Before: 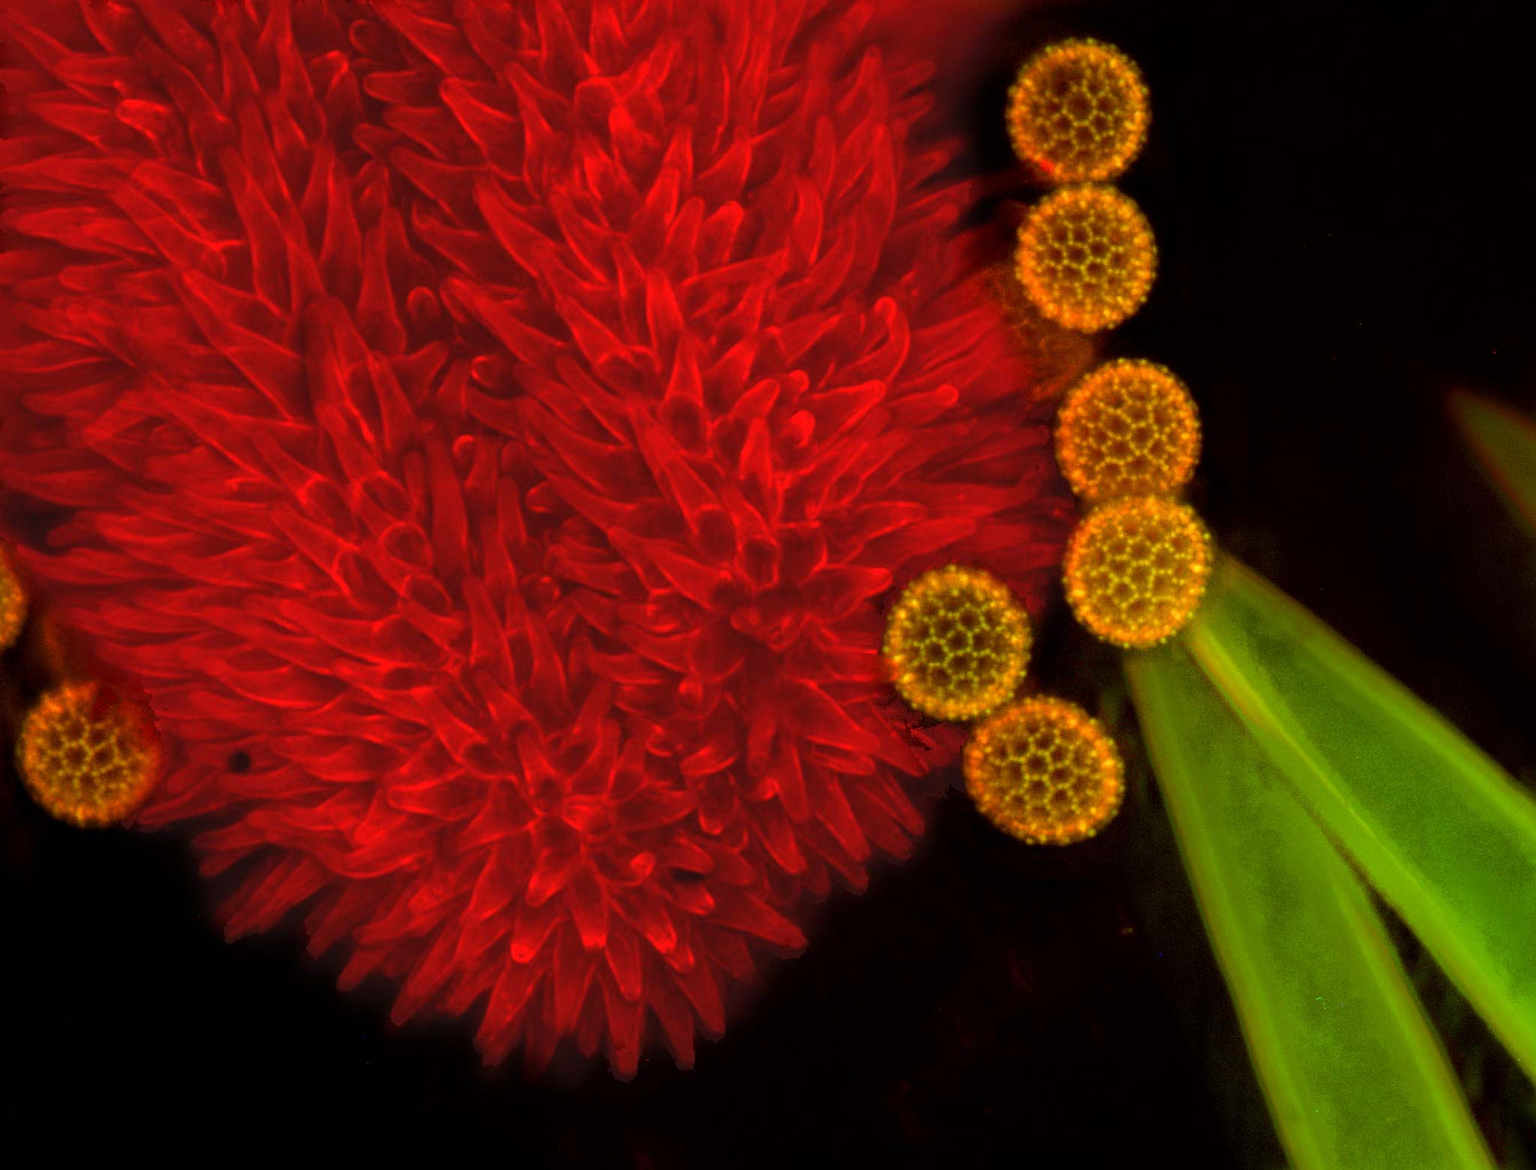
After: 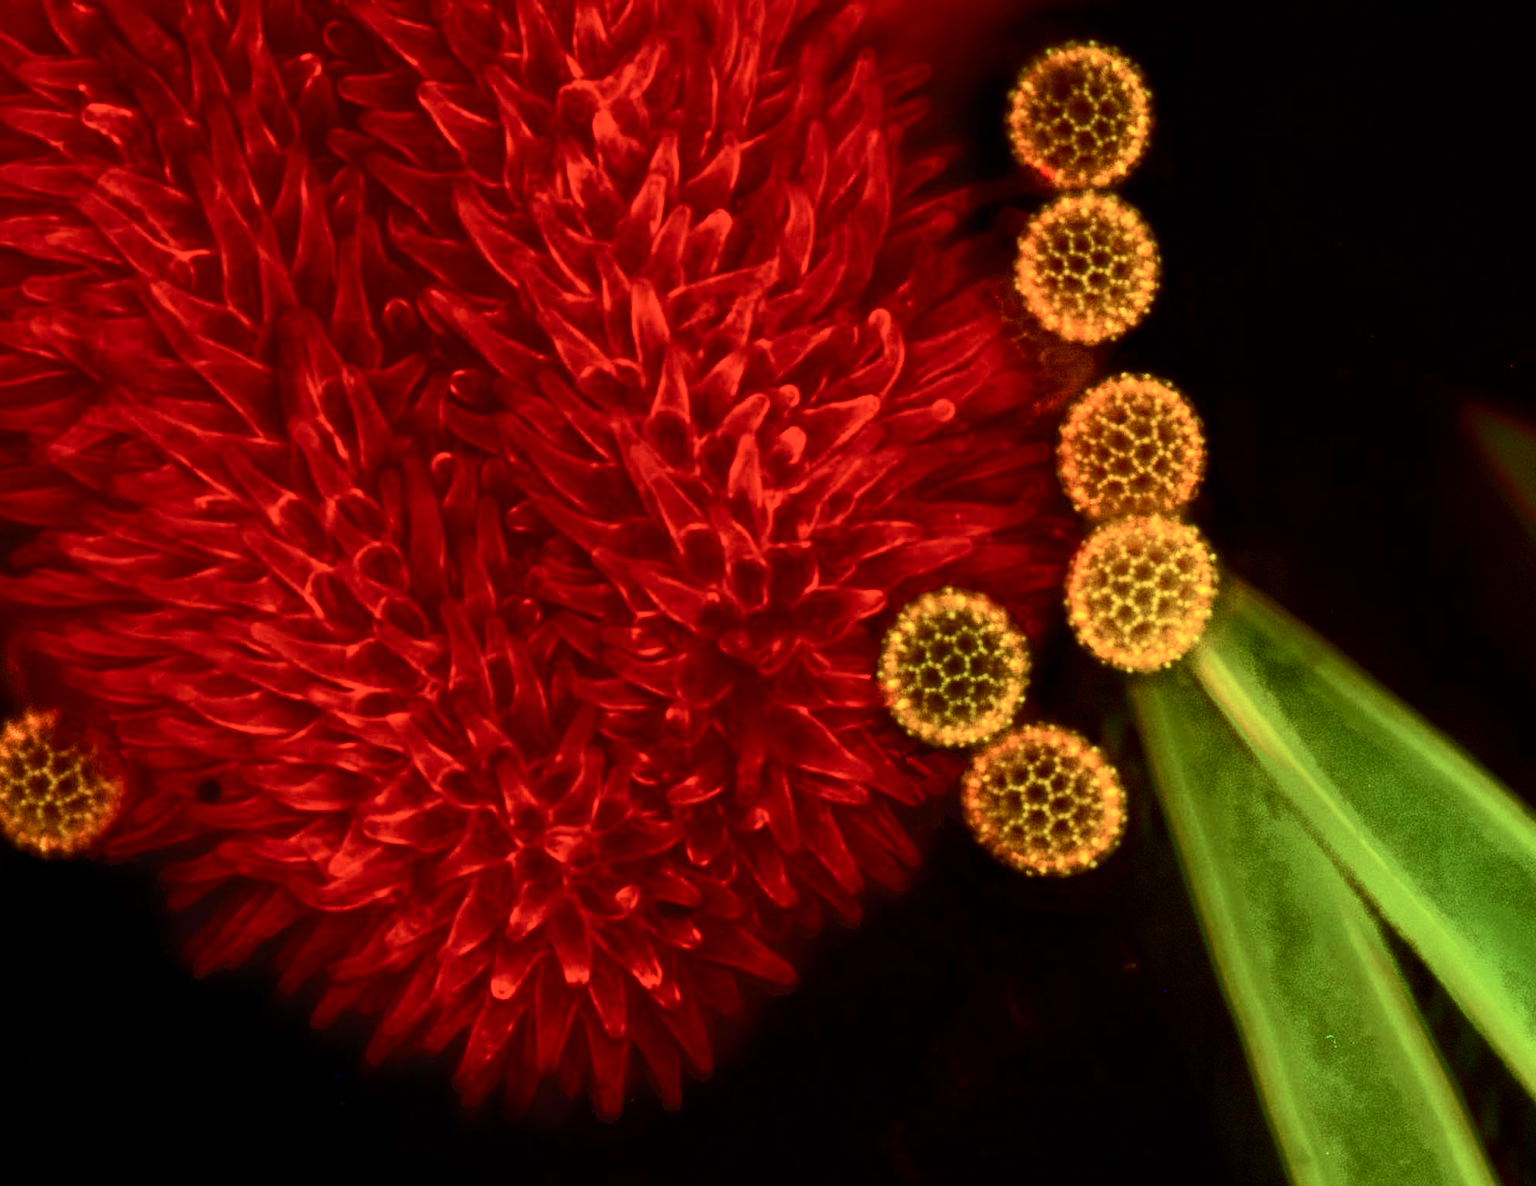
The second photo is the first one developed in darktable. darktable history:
crop and rotate: left 2.536%, right 1.107%, bottom 2.246%
contrast brightness saturation: contrast 0.39, brightness 0.1
